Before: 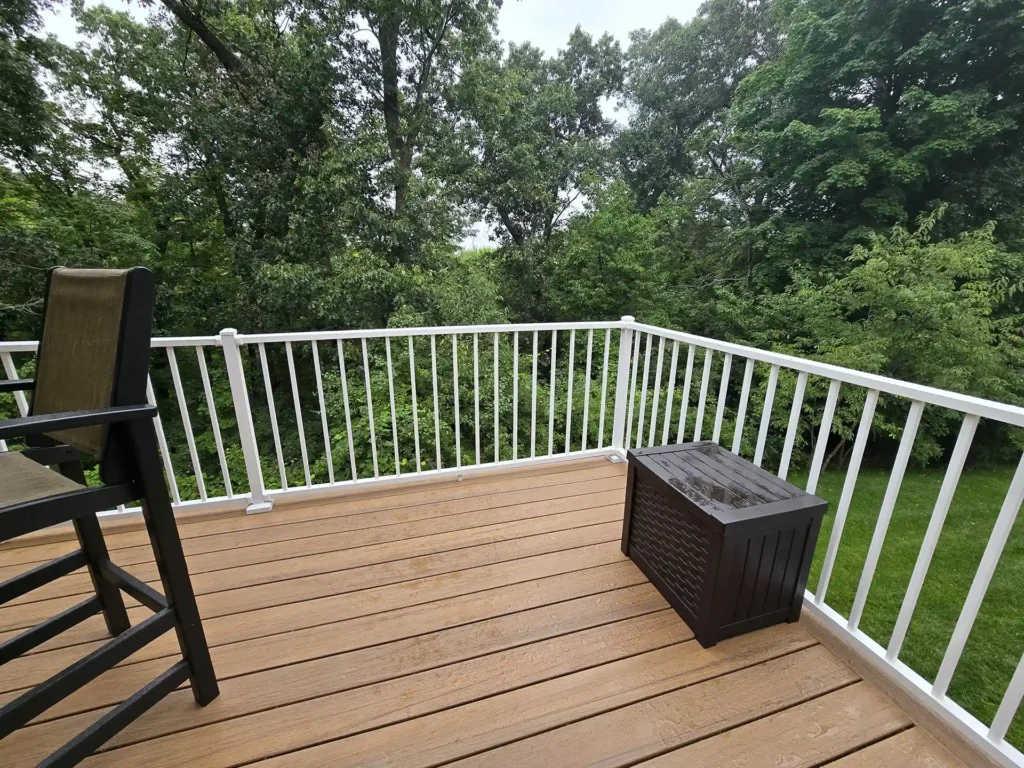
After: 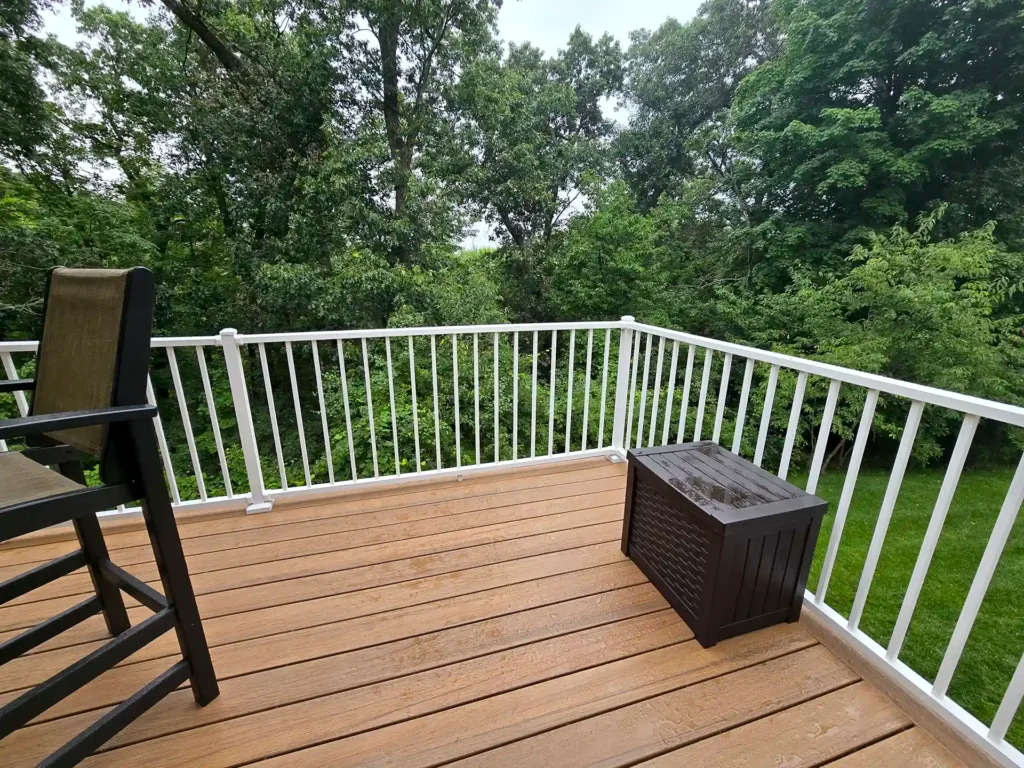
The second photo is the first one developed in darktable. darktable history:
levels: levels [0, 0.498, 1]
local contrast: mode bilateral grid, contrast 20, coarseness 50, detail 120%, midtone range 0.2
